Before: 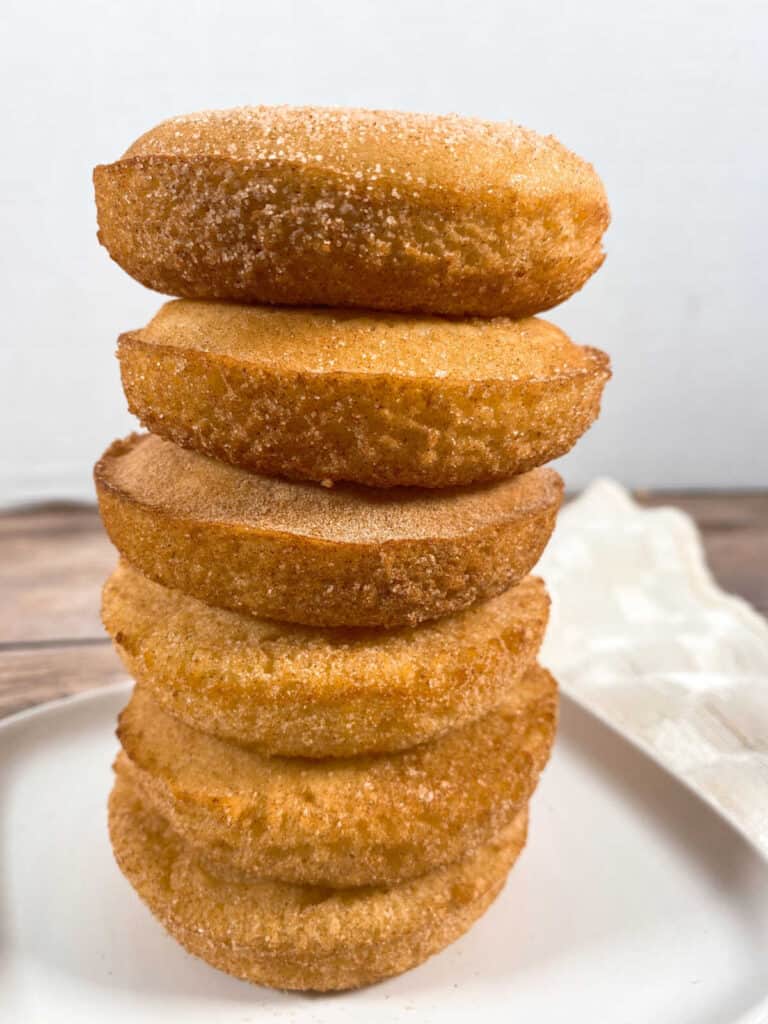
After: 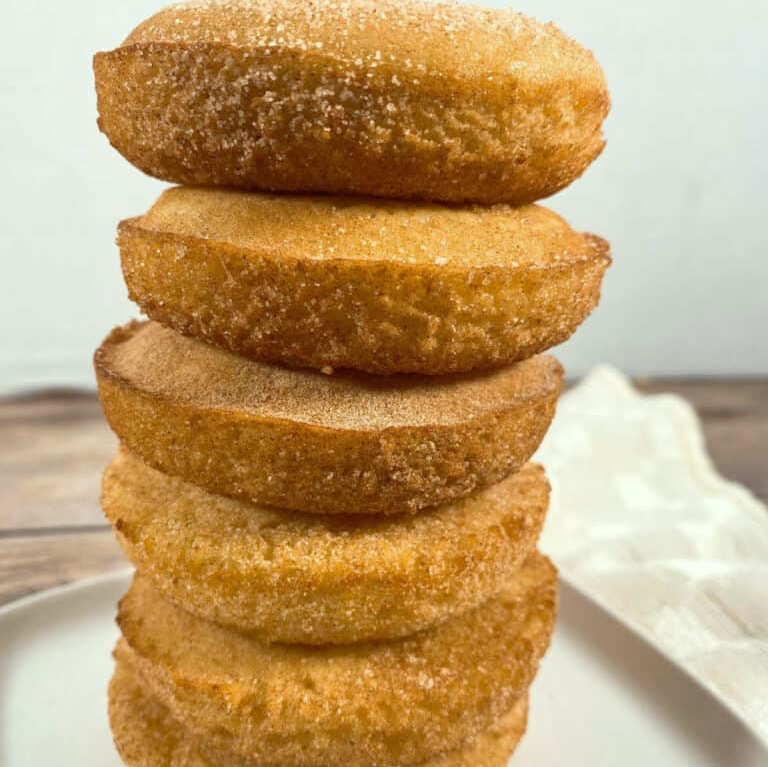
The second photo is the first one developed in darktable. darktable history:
crop: top 11.062%, bottom 13.963%
color correction: highlights a* -4.68, highlights b* 5.06, saturation 0.95
